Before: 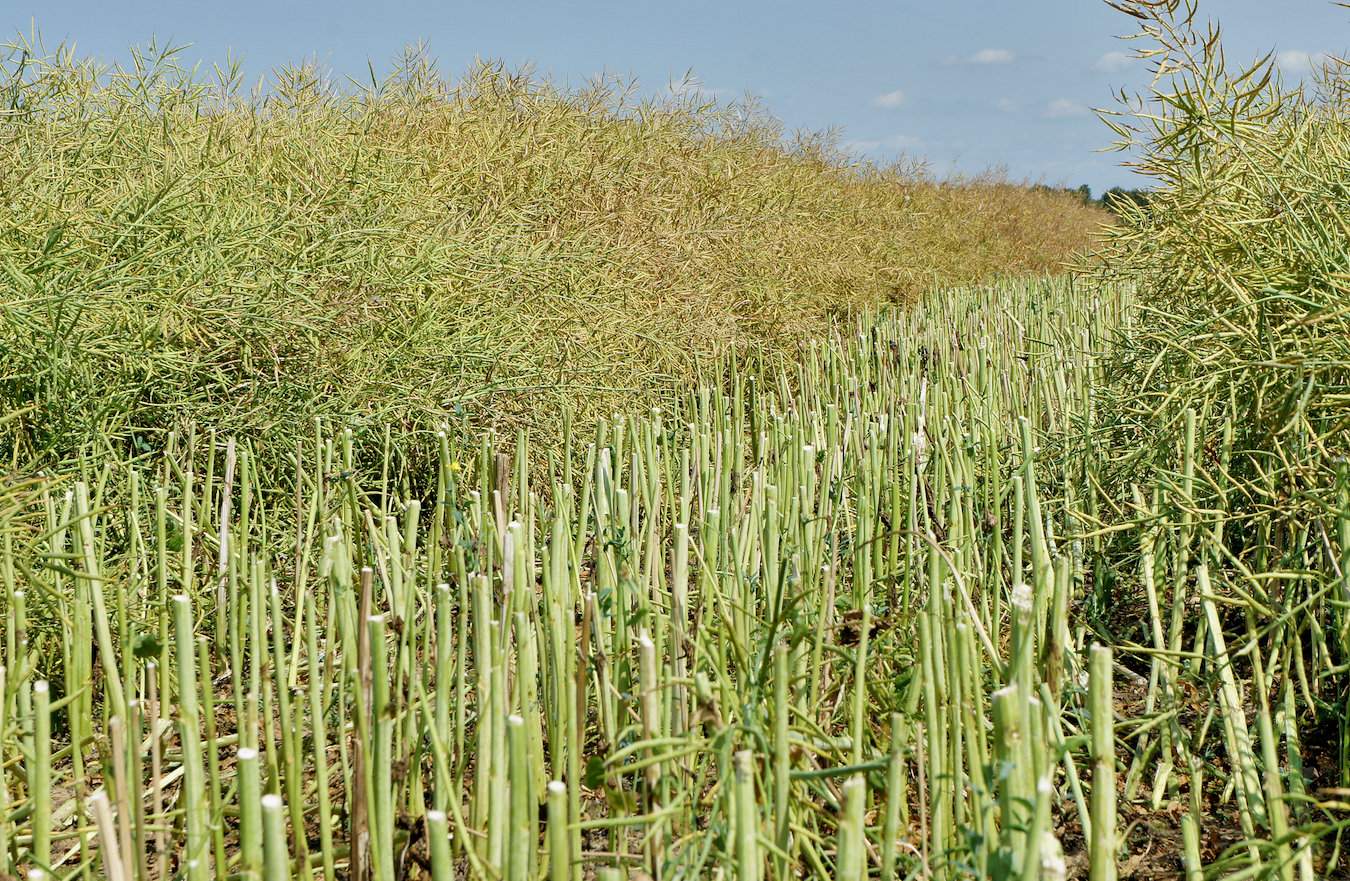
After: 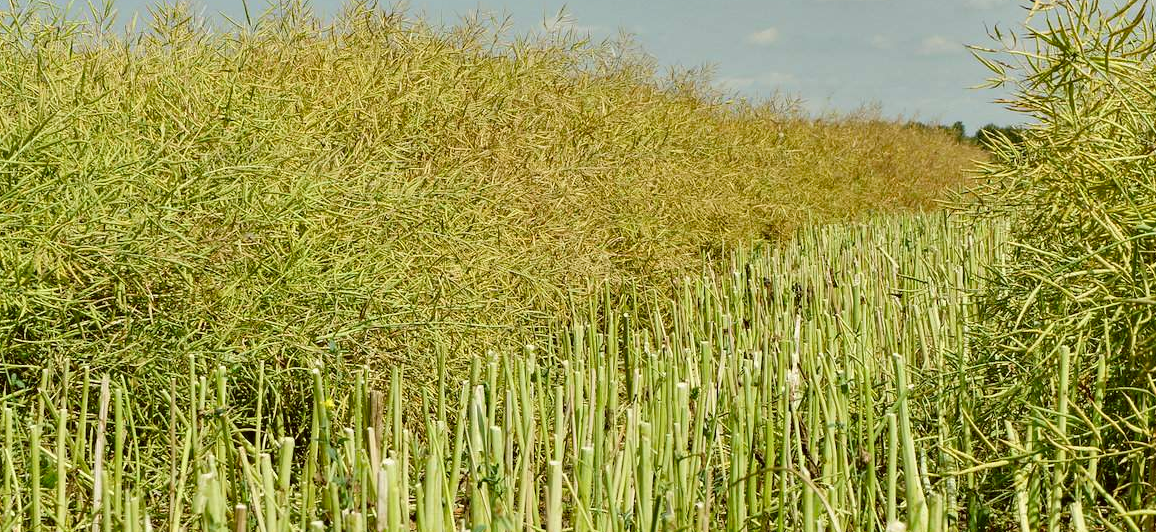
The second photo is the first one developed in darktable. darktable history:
crop and rotate: left 9.345%, top 7.22%, right 4.982%, bottom 32.331%
color correction: highlights a* -1.43, highlights b* 10.12, shadows a* 0.395, shadows b* 19.35
